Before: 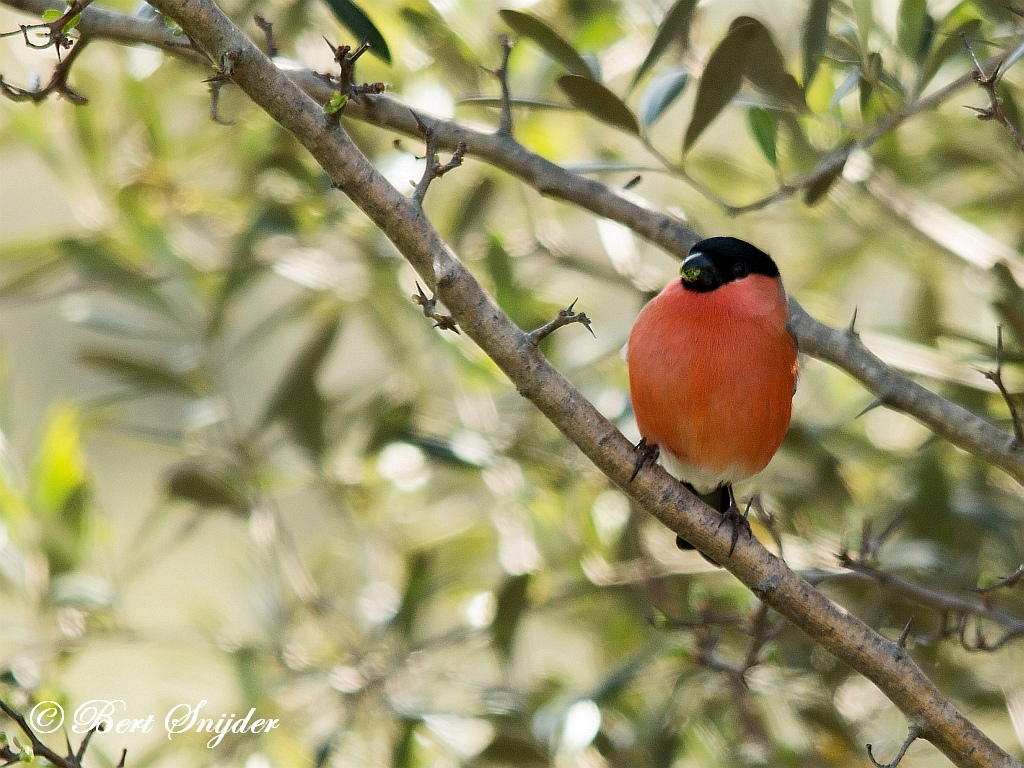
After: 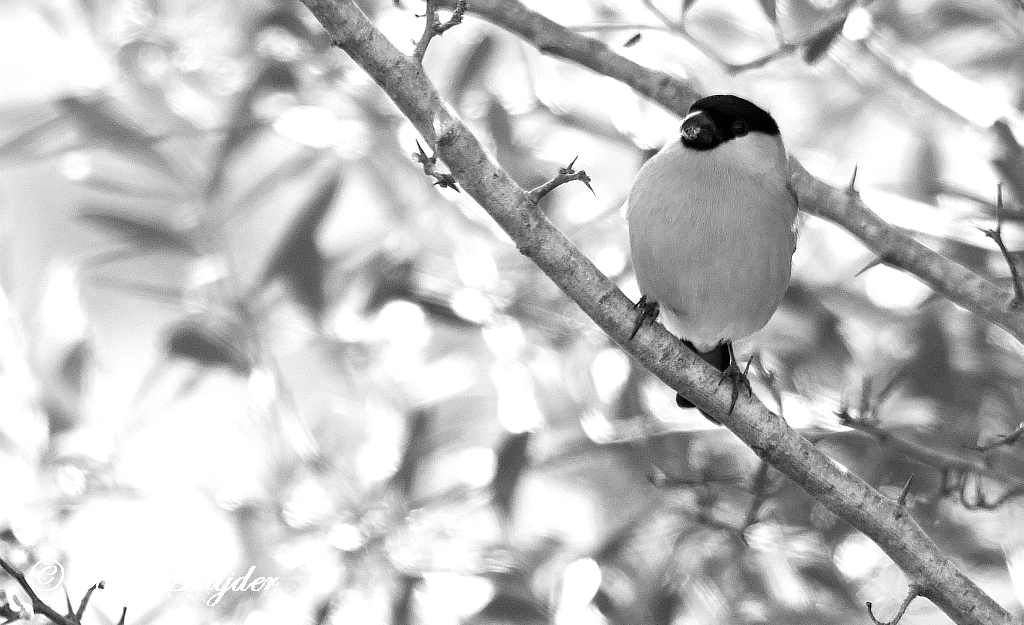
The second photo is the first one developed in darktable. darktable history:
white balance: red 1.467, blue 0.684
crop and rotate: top 18.507%
exposure: black level correction 0, exposure 0.5 EV, compensate highlight preservation false
monochrome: on, module defaults
